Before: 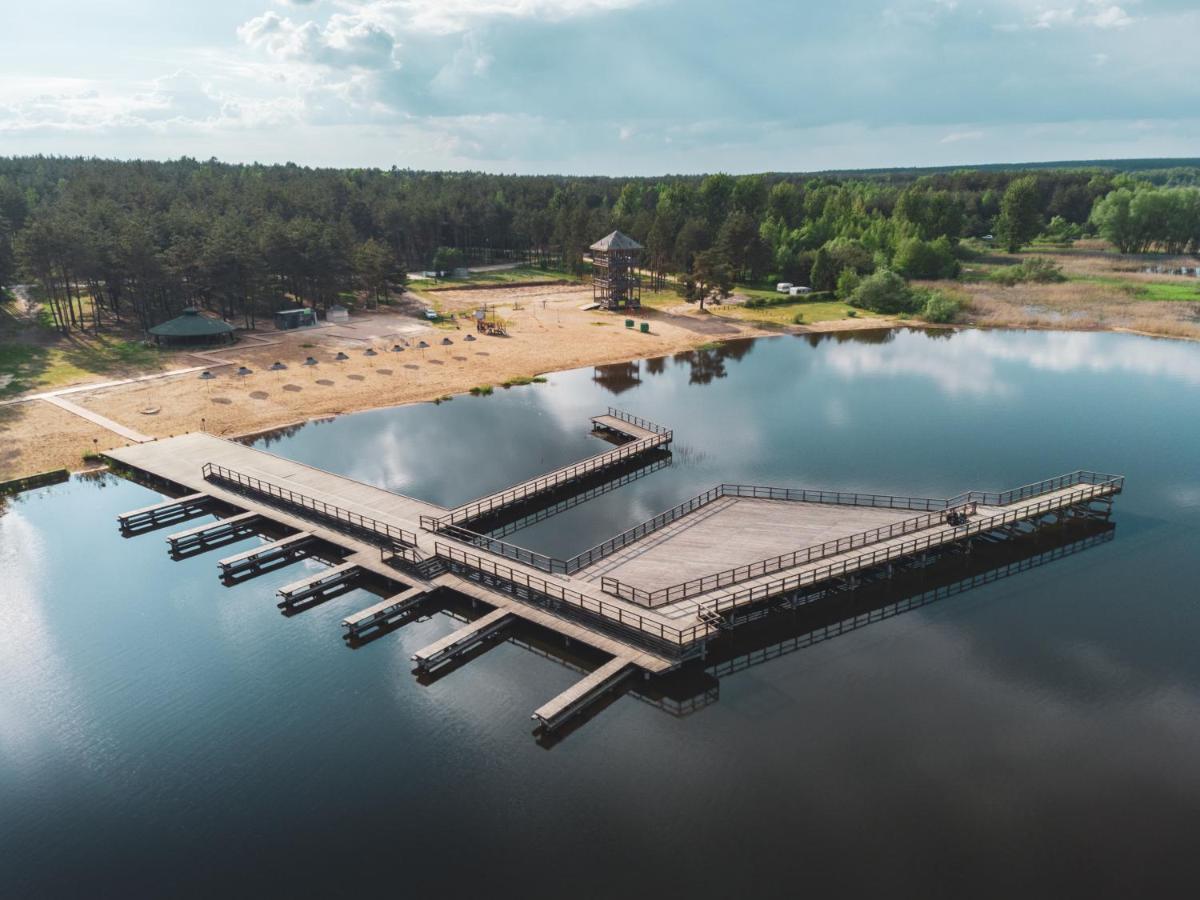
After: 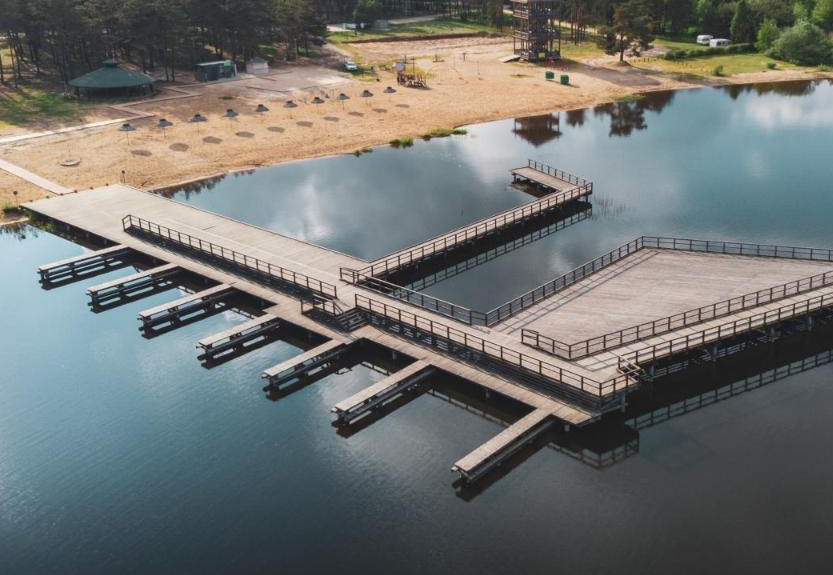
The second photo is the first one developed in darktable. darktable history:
crop: left 6.733%, top 27.663%, right 23.808%, bottom 8.372%
